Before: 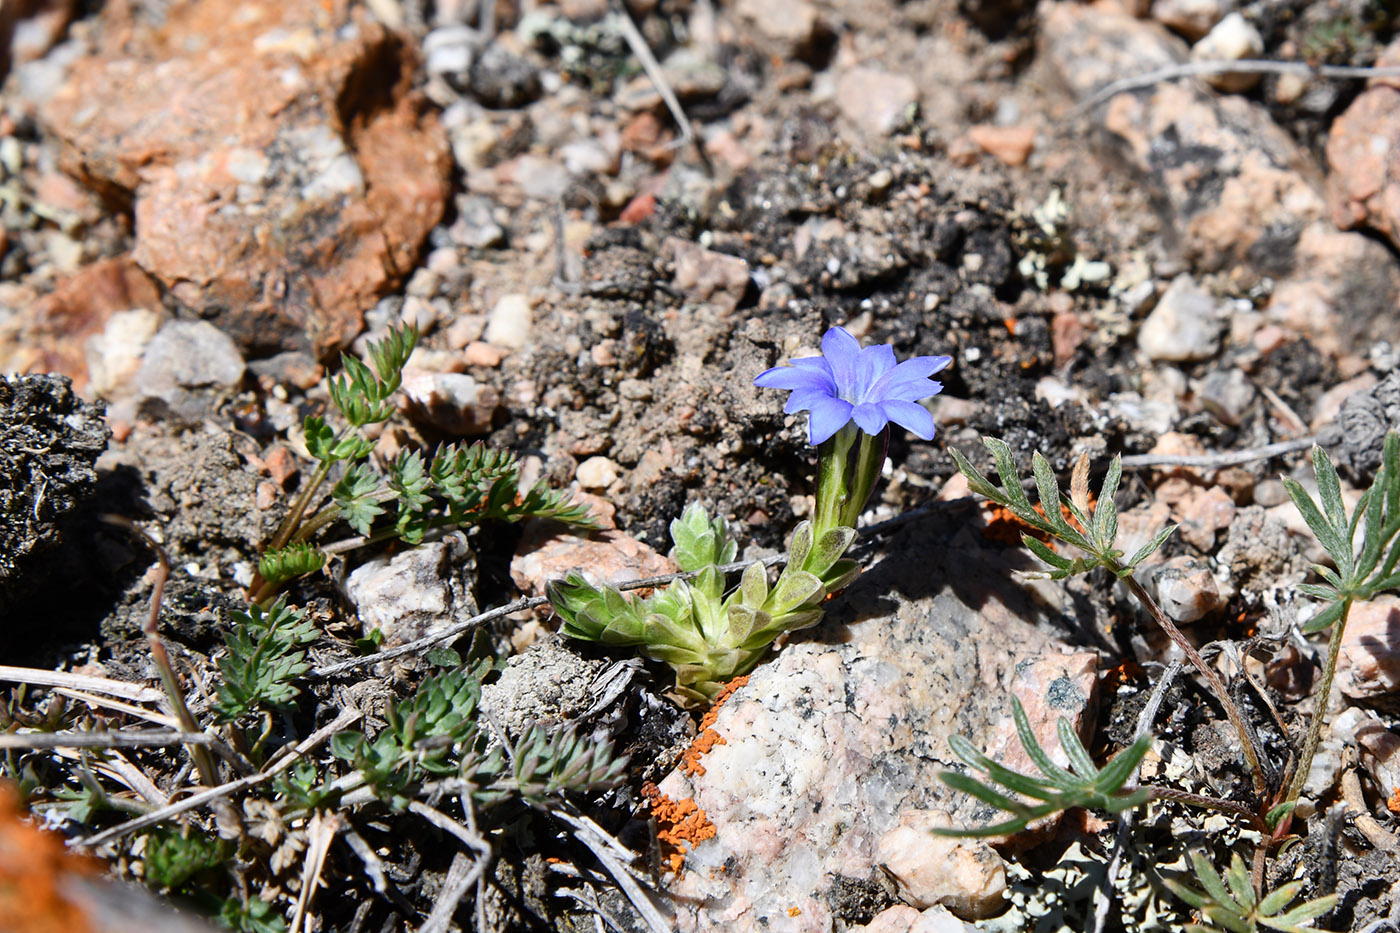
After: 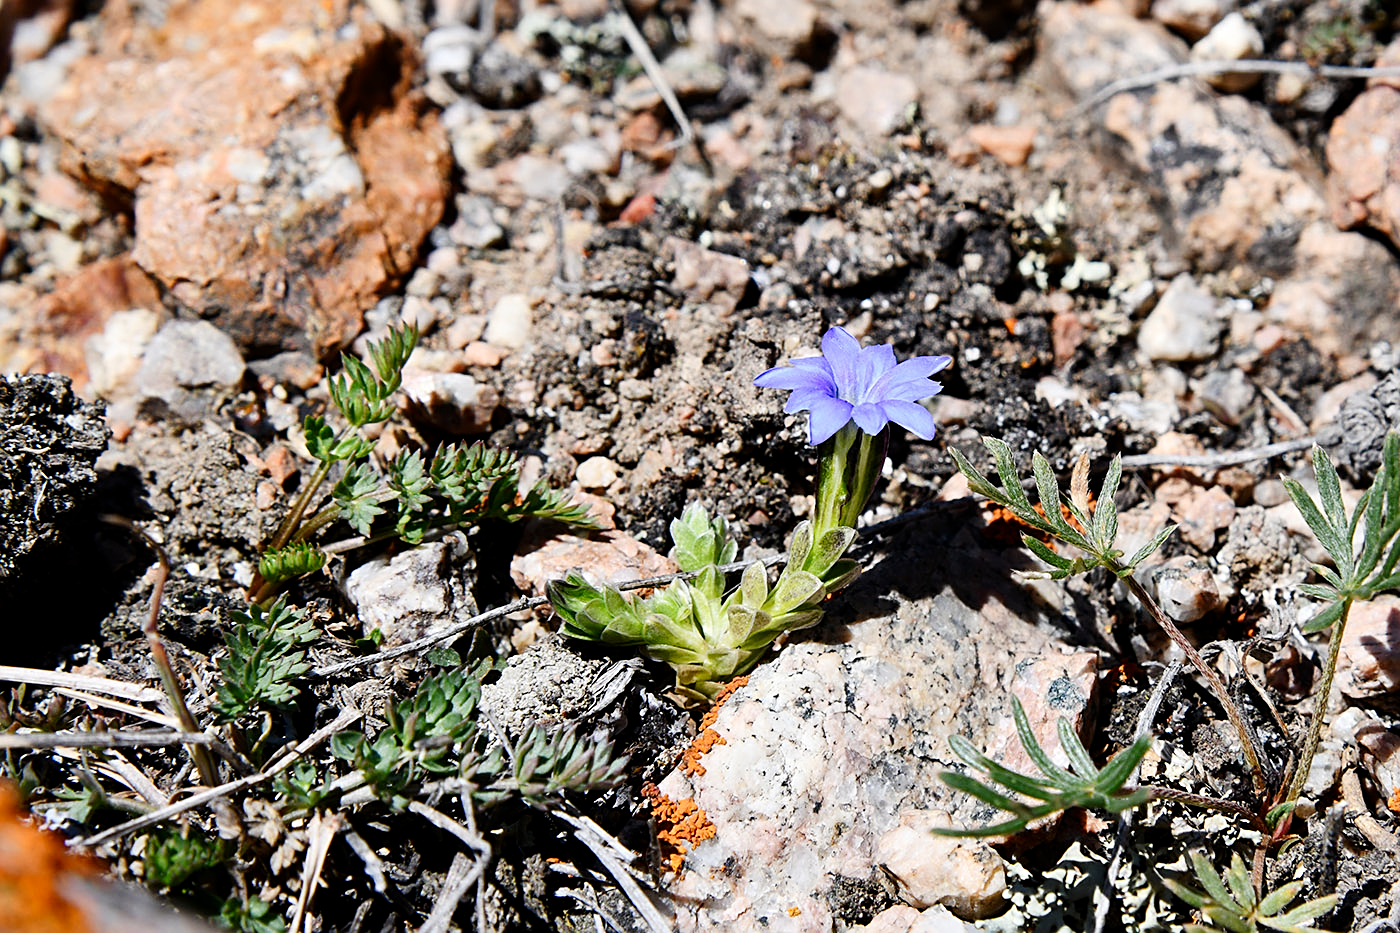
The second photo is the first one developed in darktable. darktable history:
sharpen: on, module defaults
tone curve: curves: ch0 [(0.021, 0) (0.104, 0.052) (0.496, 0.526) (0.737, 0.783) (1, 1)], preserve colors none
